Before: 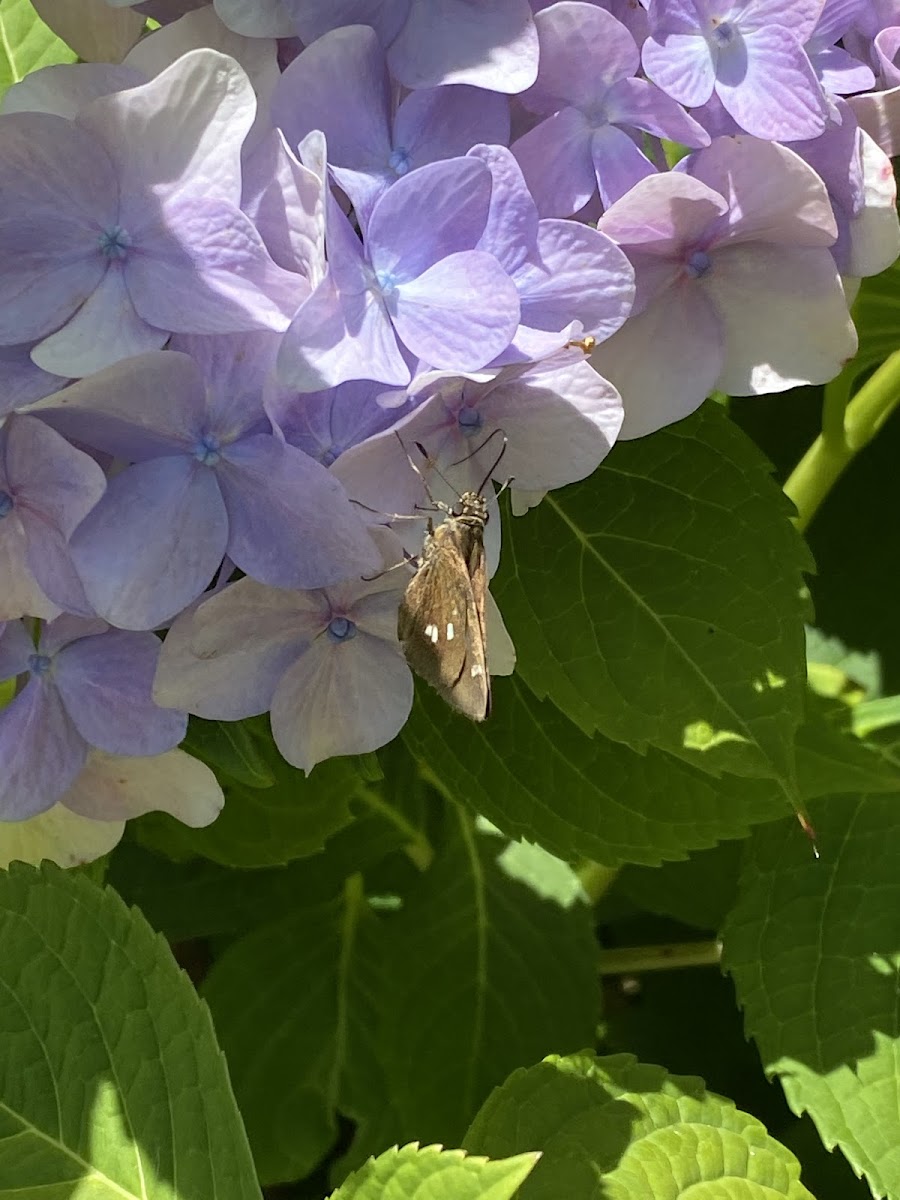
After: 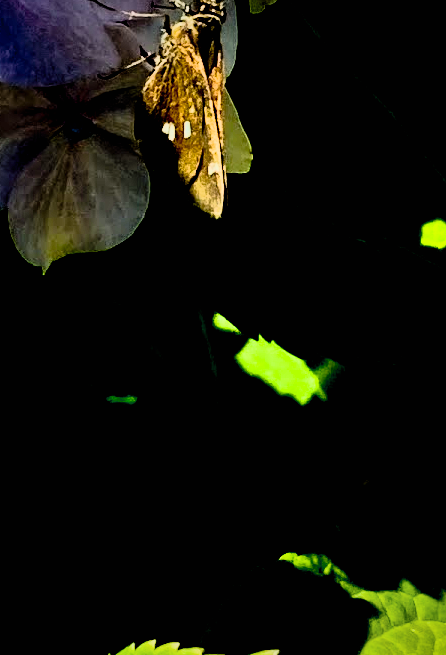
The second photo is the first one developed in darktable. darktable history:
crop: left 29.229%, top 41.886%, right 21.201%, bottom 3.486%
filmic rgb: black relative exposure -7.21 EV, white relative exposure 5.38 EV, hardness 3.03
exposure: black level correction 0.098, exposure -0.083 EV, compensate highlight preservation false
color balance rgb: shadows lift › luminance -8.11%, shadows lift › chroma 2.24%, shadows lift › hue 164.81°, highlights gain › luminance 7.311%, highlights gain › chroma 1.929%, highlights gain › hue 87.93°, perceptual saturation grading › global saturation 0.39%, perceptual brilliance grading › highlights 3.638%, perceptual brilliance grading › mid-tones -17.031%, perceptual brilliance grading › shadows -41.442%, global vibrance 20%
shadows and highlights: low approximation 0.01, soften with gaussian
